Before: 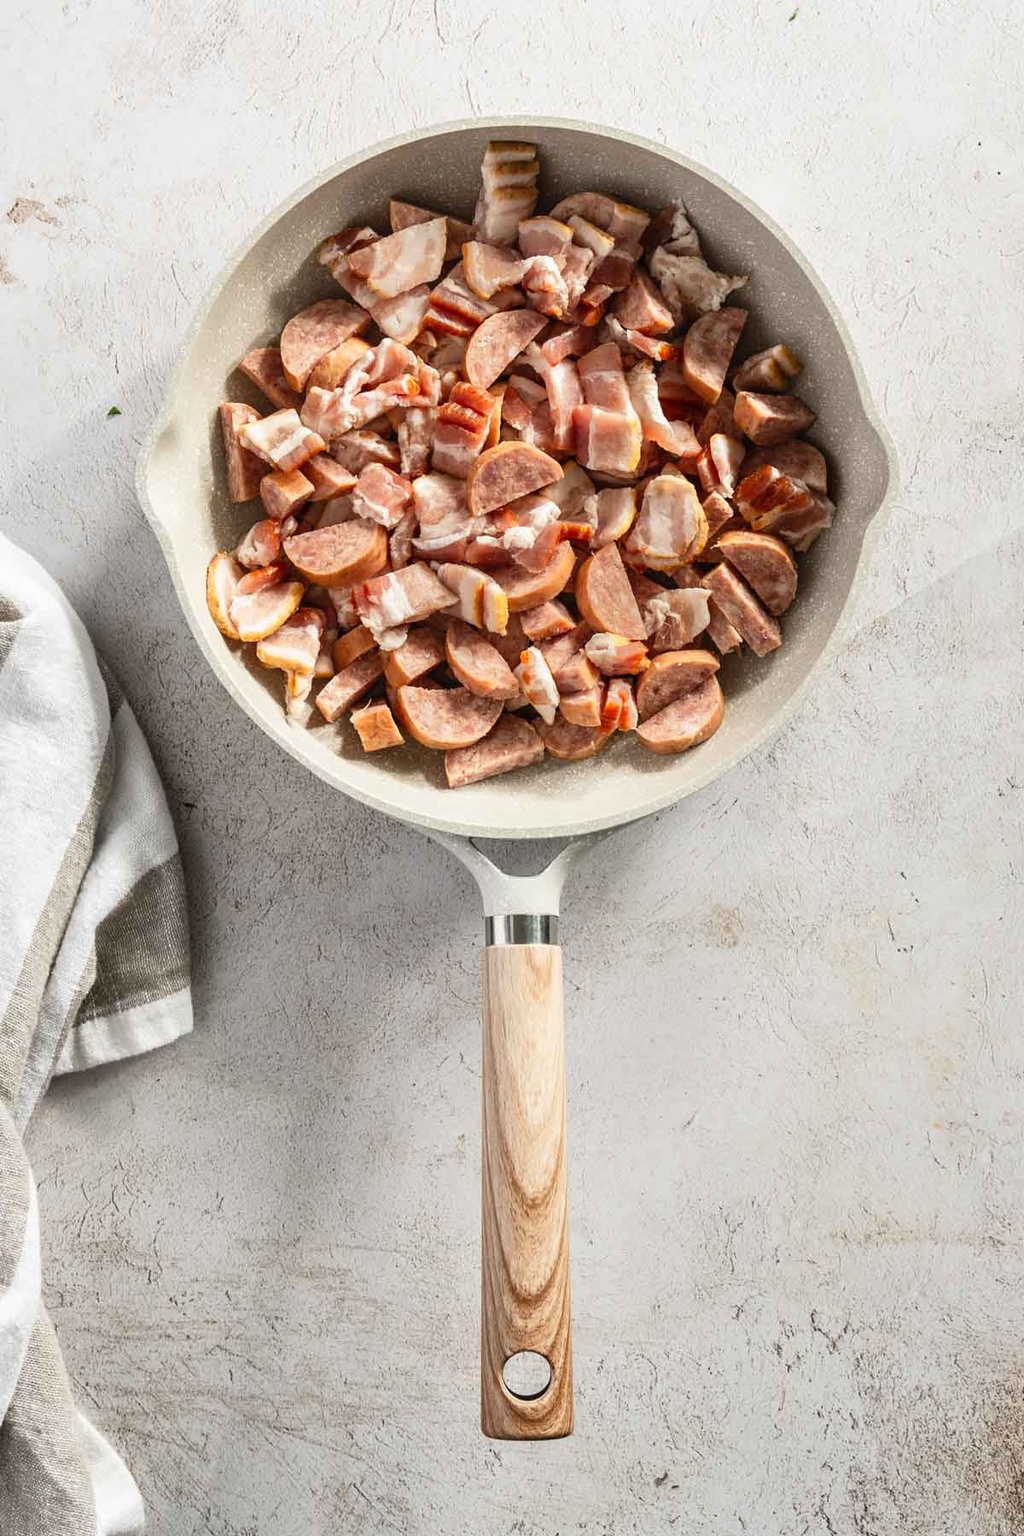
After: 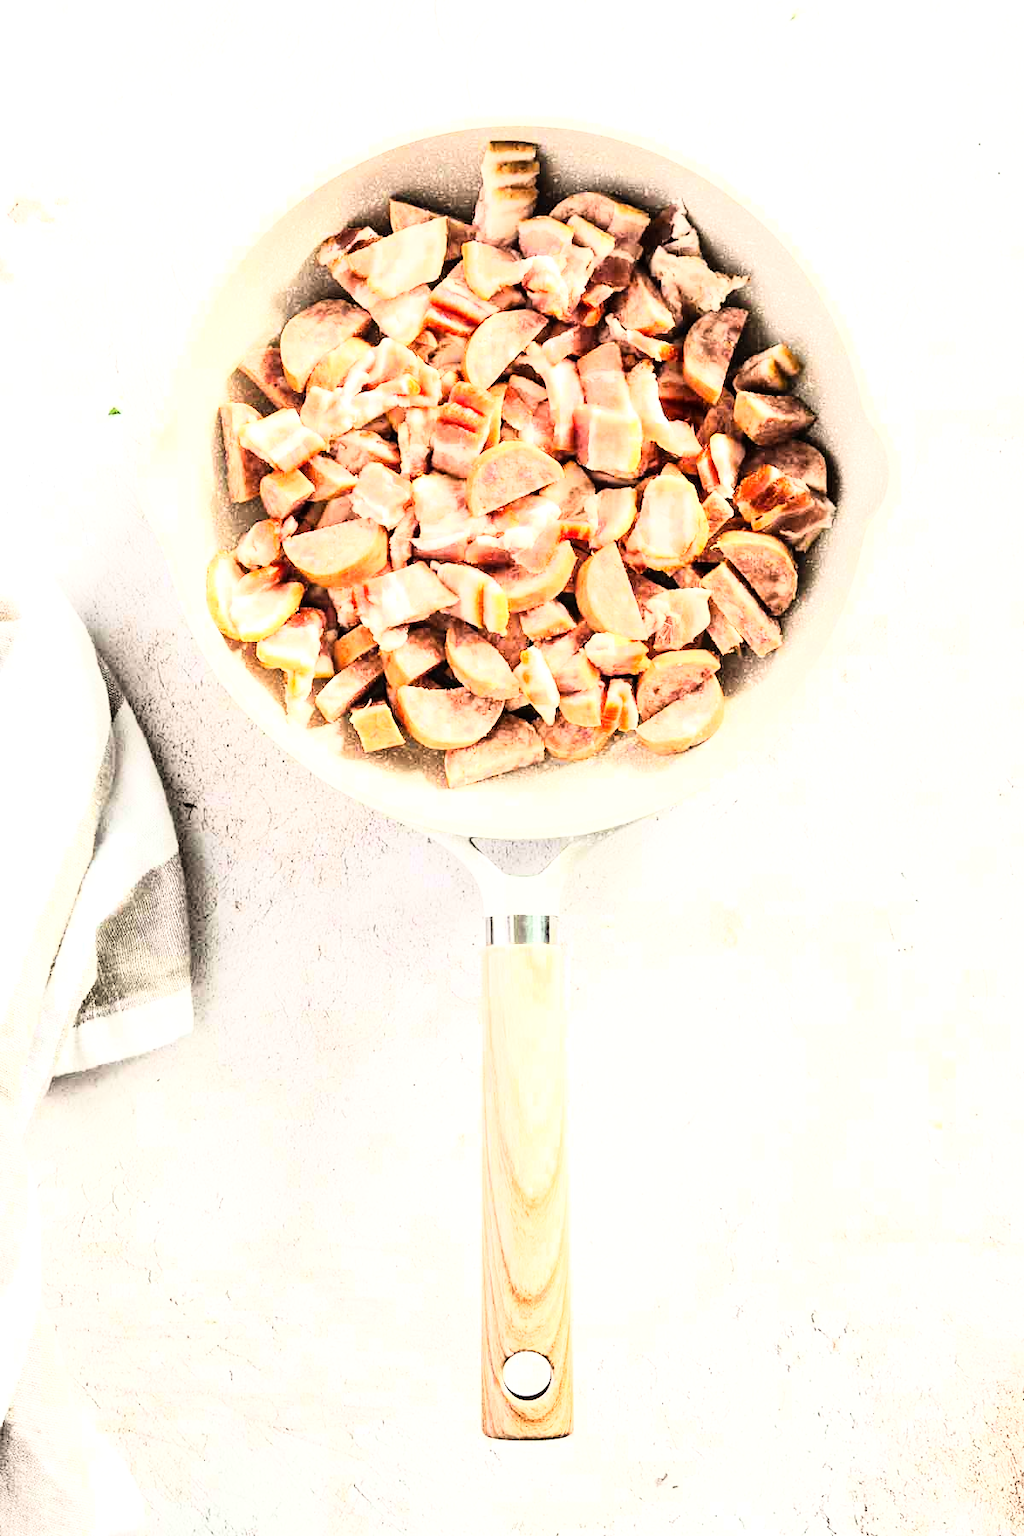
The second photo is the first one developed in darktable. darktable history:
exposure: exposure 1.16 EV, compensate exposure bias true, compensate highlight preservation false
rgb curve: curves: ch0 [(0, 0) (0.21, 0.15) (0.24, 0.21) (0.5, 0.75) (0.75, 0.96) (0.89, 0.99) (1, 1)]; ch1 [(0, 0.02) (0.21, 0.13) (0.25, 0.2) (0.5, 0.67) (0.75, 0.9) (0.89, 0.97) (1, 1)]; ch2 [(0, 0.02) (0.21, 0.13) (0.25, 0.2) (0.5, 0.67) (0.75, 0.9) (0.89, 0.97) (1, 1)], compensate middle gray true
